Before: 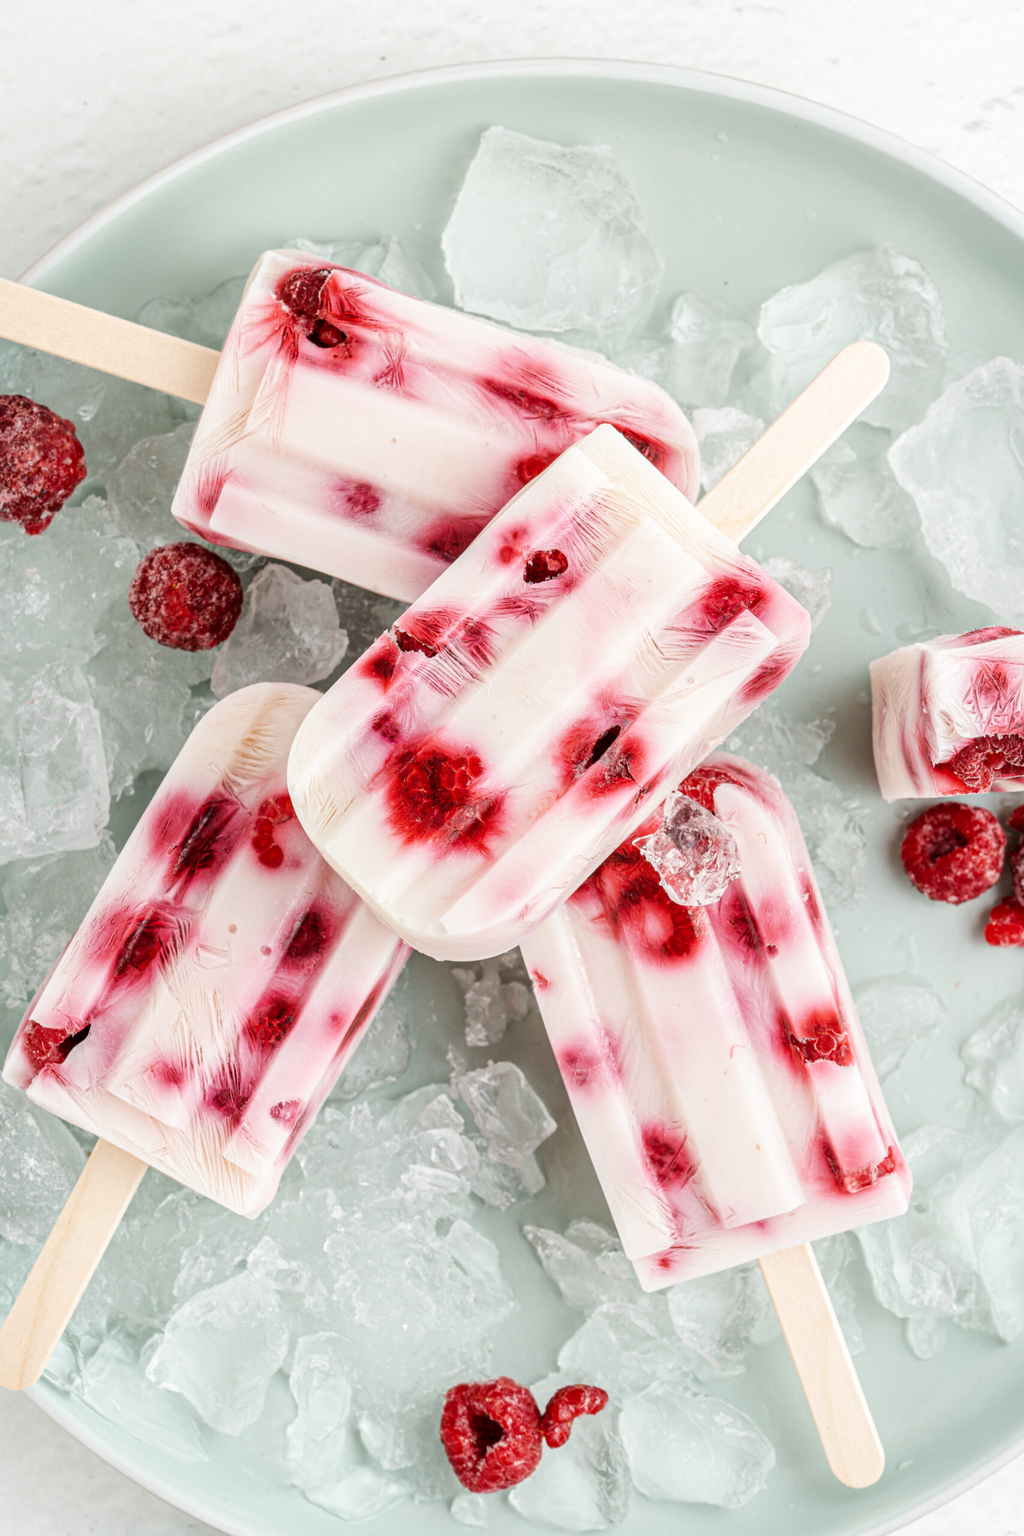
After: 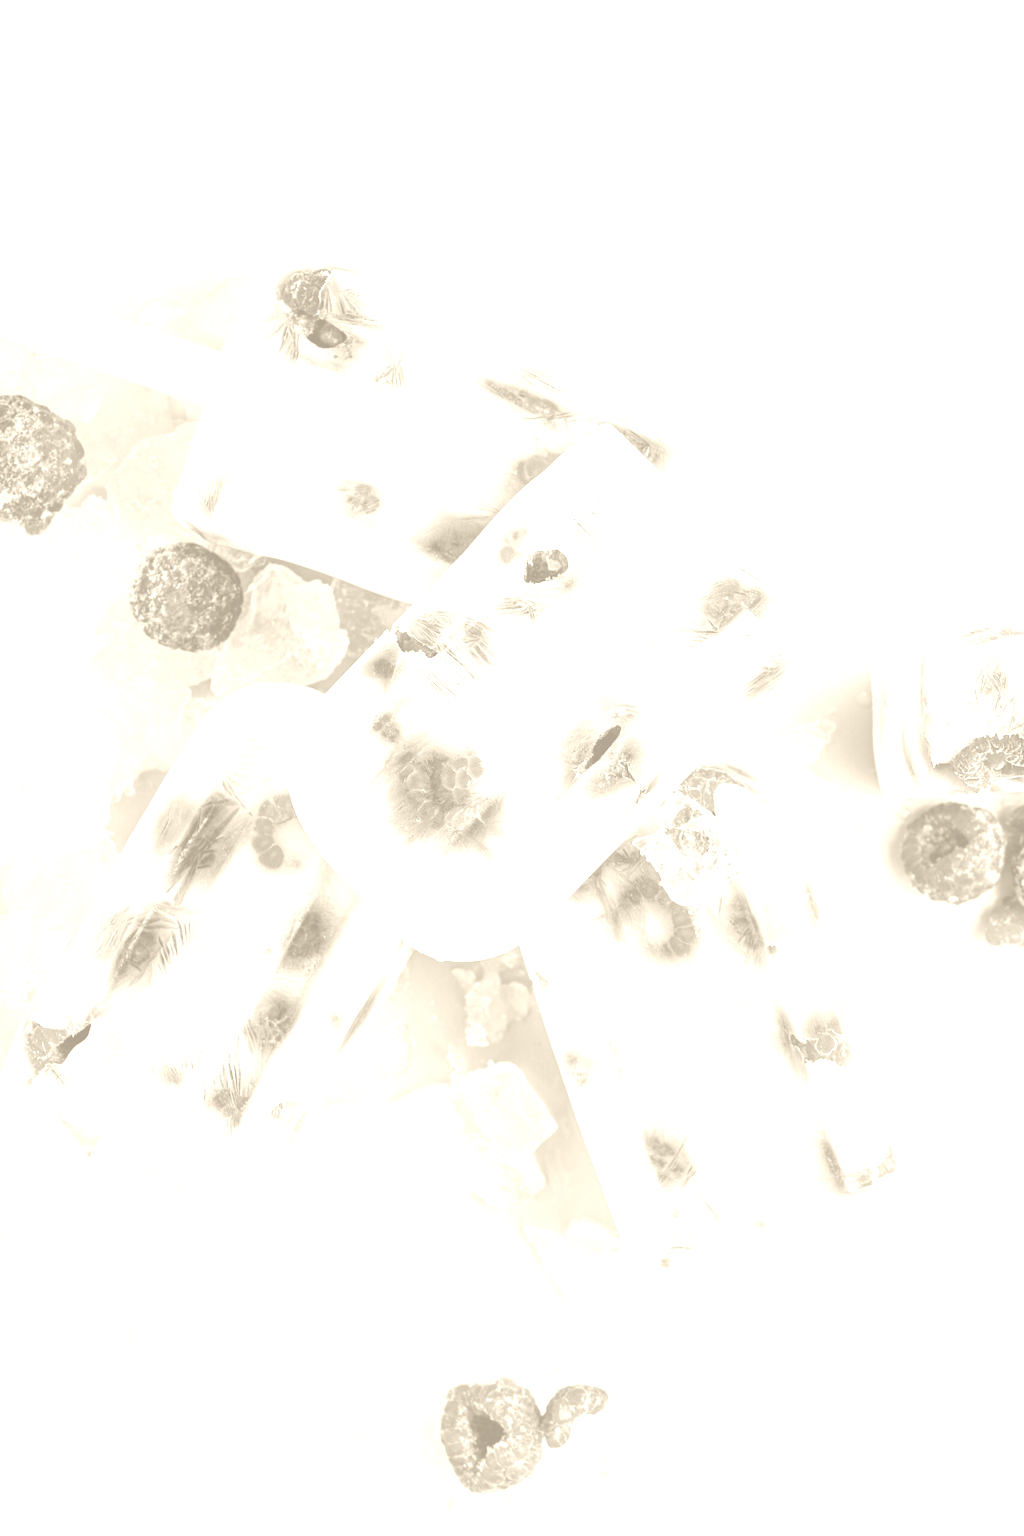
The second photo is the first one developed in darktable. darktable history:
color balance rgb: shadows lift › chroma 4.21%, shadows lift › hue 252.22°, highlights gain › chroma 1.36%, highlights gain › hue 50.24°, perceptual saturation grading › mid-tones 6.33%, perceptual saturation grading › shadows 72.44%, perceptual brilliance grading › highlights 11.59%, contrast 5.05%
colorize: hue 36°, saturation 71%, lightness 80.79%
white balance: red 1.042, blue 1.17
